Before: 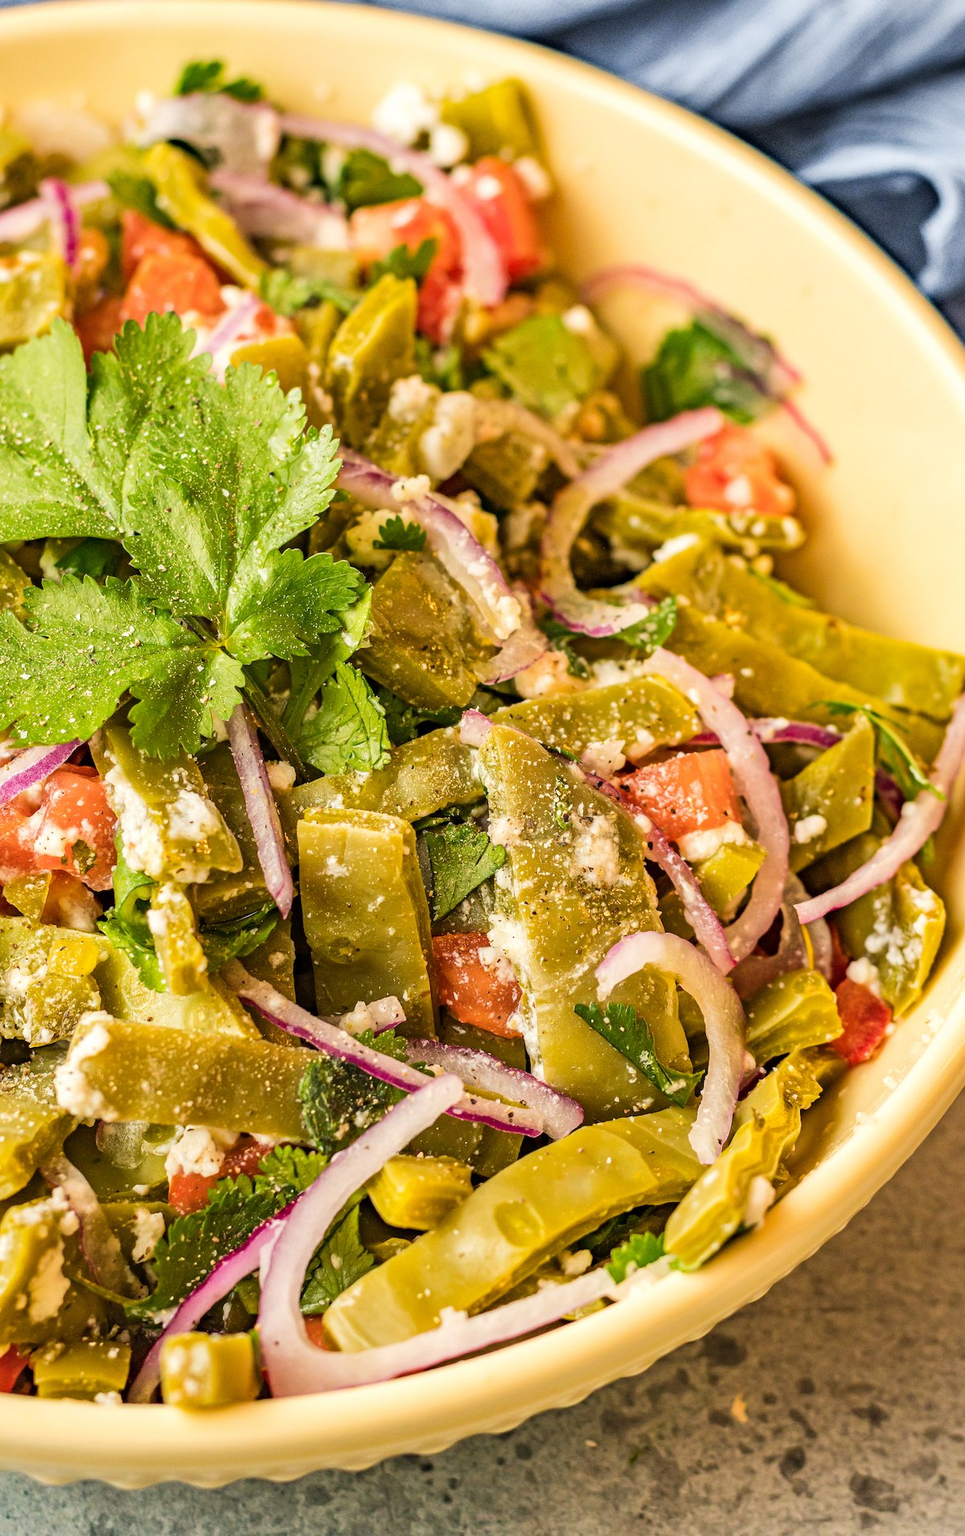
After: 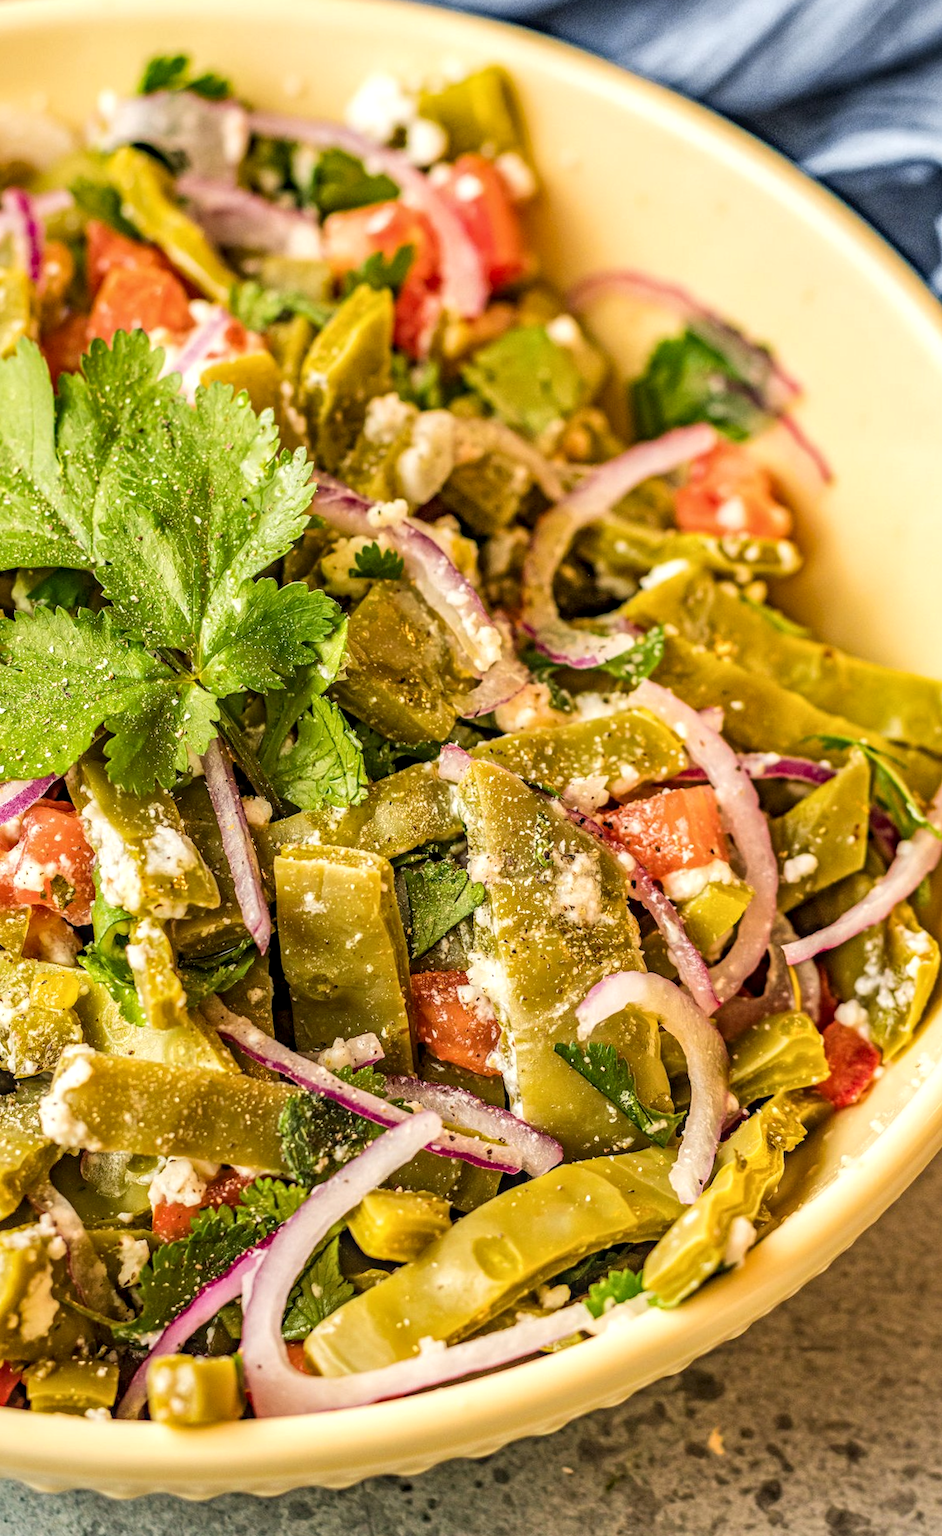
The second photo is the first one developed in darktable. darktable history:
local contrast: detail 130%
rotate and perspective: rotation 0.074°, lens shift (vertical) 0.096, lens shift (horizontal) -0.041, crop left 0.043, crop right 0.952, crop top 0.024, crop bottom 0.979
